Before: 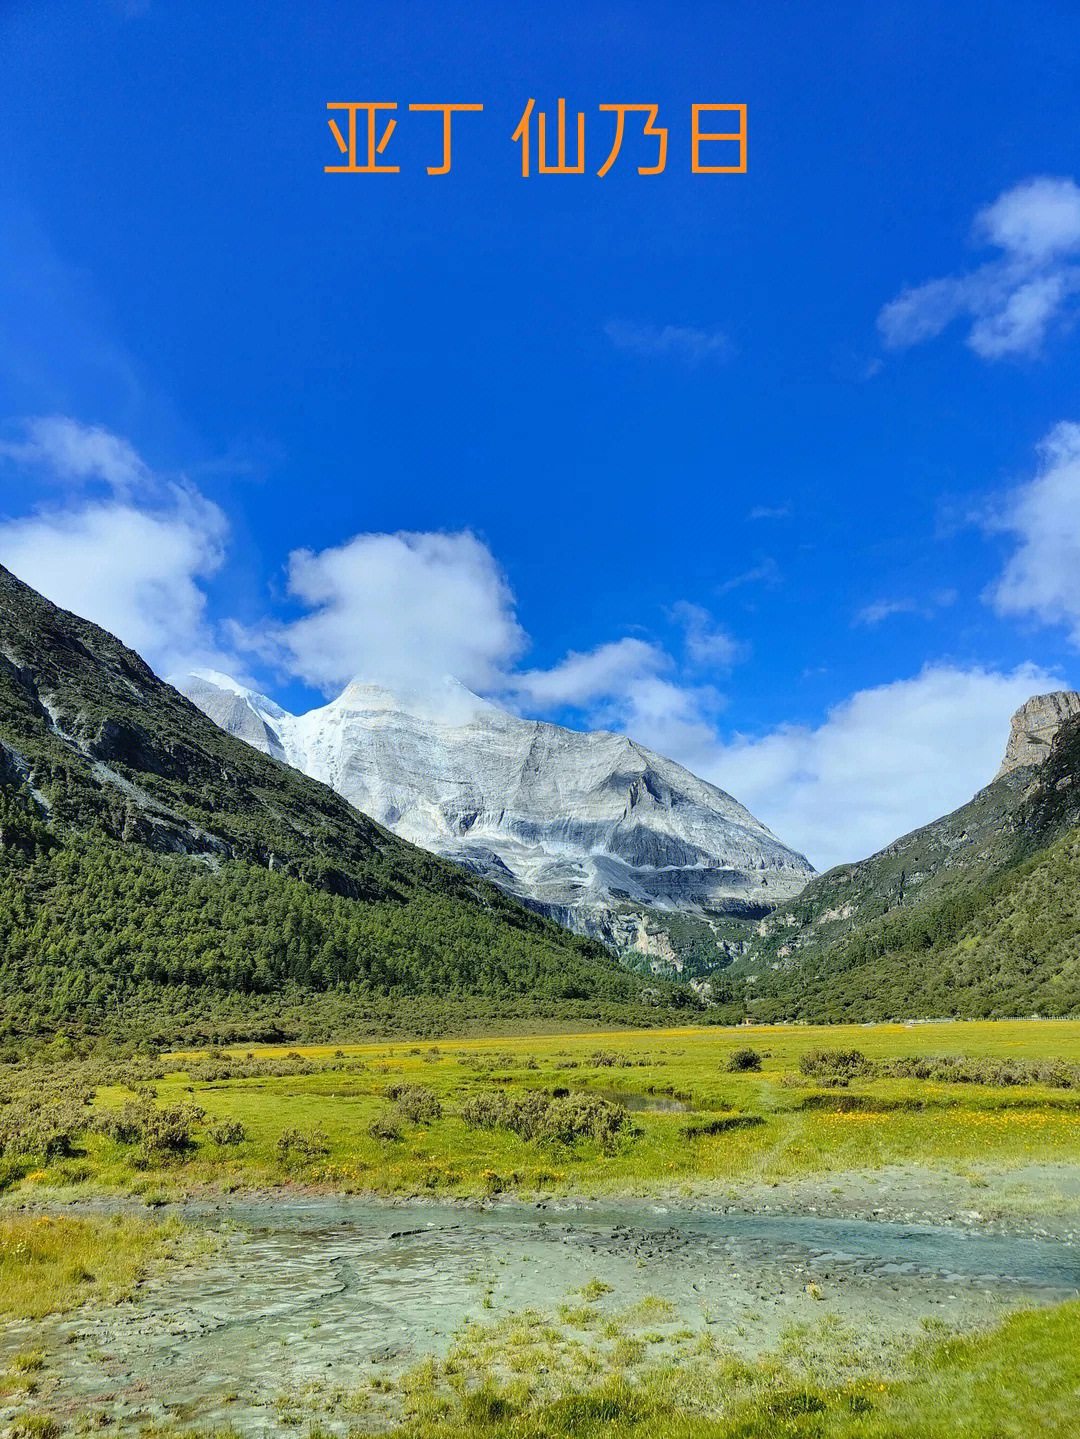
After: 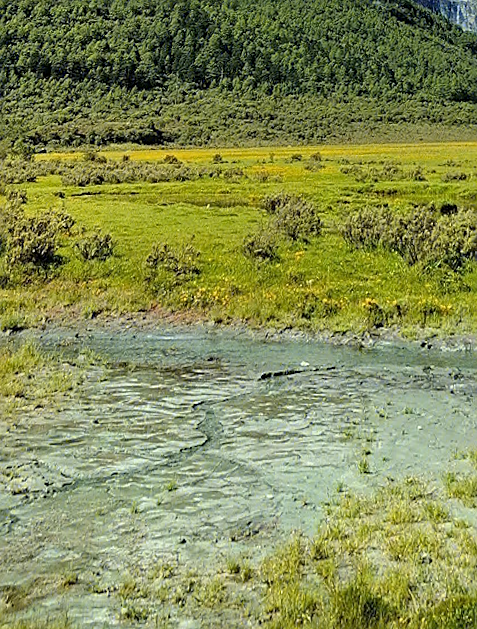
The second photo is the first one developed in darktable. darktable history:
sharpen: on, module defaults
crop and rotate: top 54.778%, right 46.61%, bottom 0.159%
rotate and perspective: rotation 0.72°, lens shift (vertical) -0.352, lens shift (horizontal) -0.051, crop left 0.152, crop right 0.859, crop top 0.019, crop bottom 0.964
